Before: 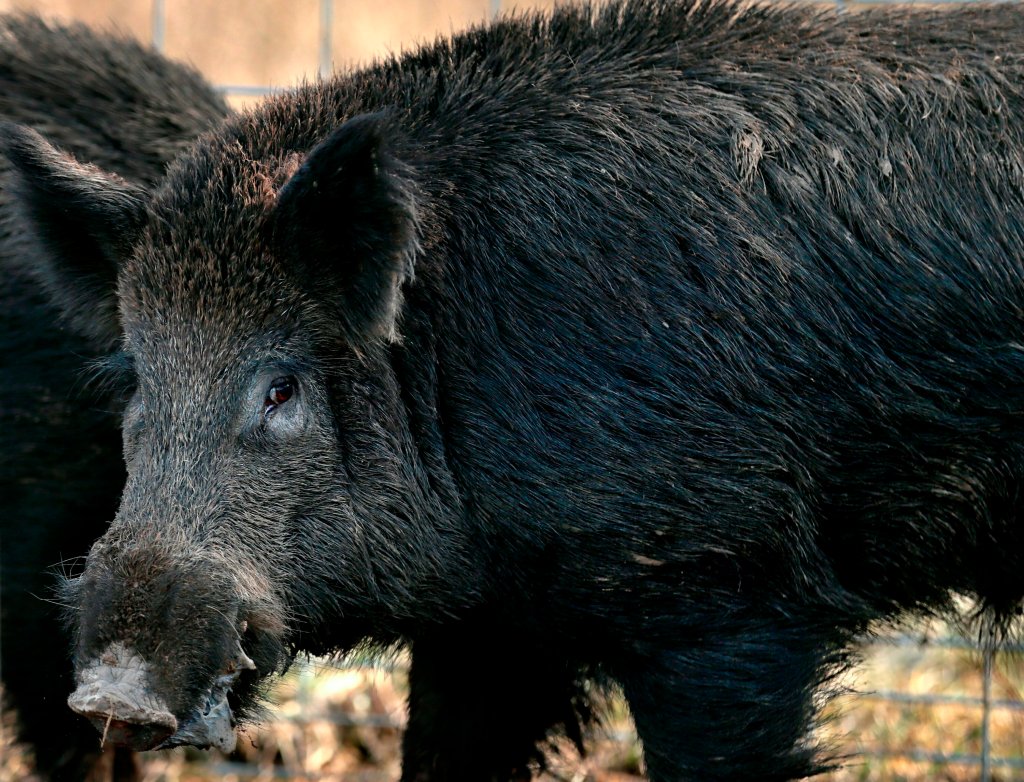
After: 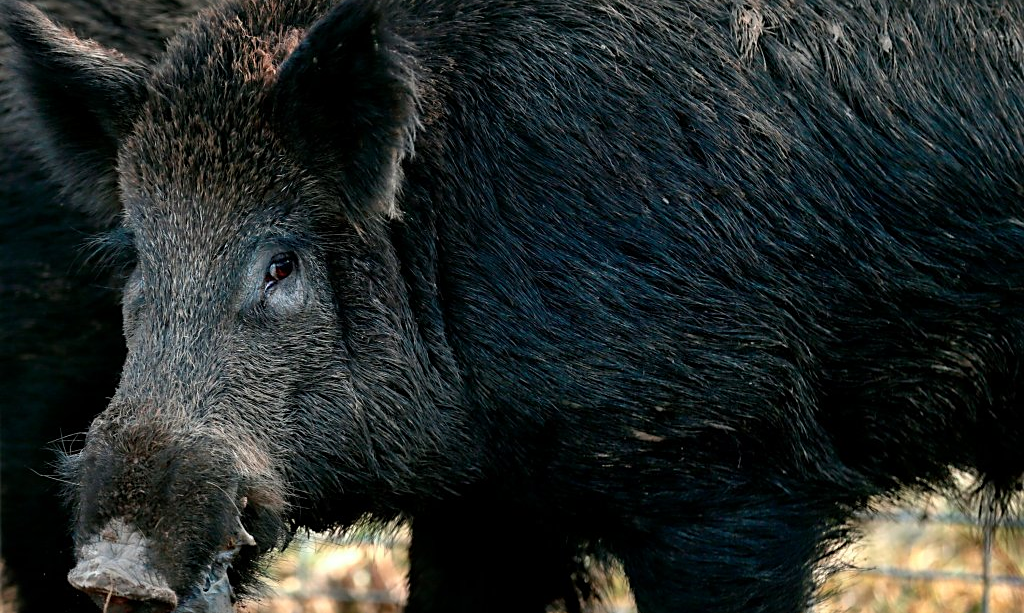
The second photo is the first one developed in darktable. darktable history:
sharpen: amount 0.212
crop and rotate: top 15.981%, bottom 5.54%
